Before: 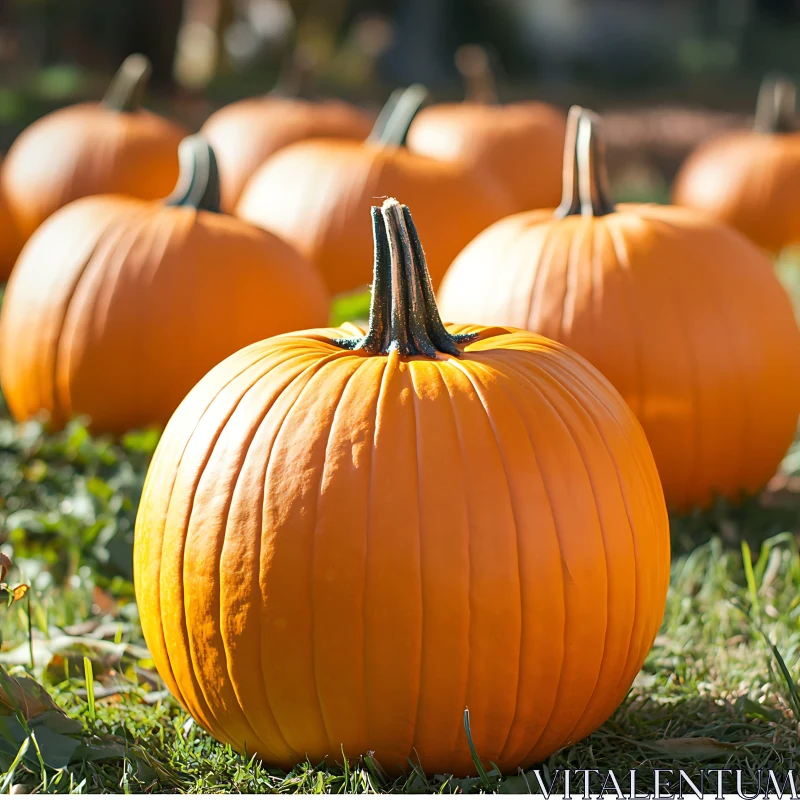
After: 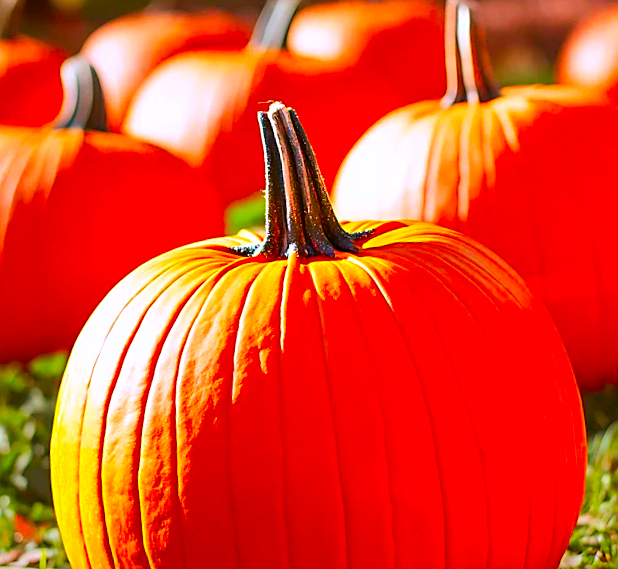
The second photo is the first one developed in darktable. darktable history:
color correction: saturation 2.15
crop: left 11.225%, top 5.381%, right 9.565%, bottom 10.314%
contrast brightness saturation: saturation -0.05
rotate and perspective: rotation -5°, crop left 0.05, crop right 0.952, crop top 0.11, crop bottom 0.89
sharpen: on, module defaults
rgb levels: mode RGB, independent channels, levels [[0, 0.5, 1], [0, 0.521, 1], [0, 0.536, 1]]
white balance: red 1.004, blue 1.096
